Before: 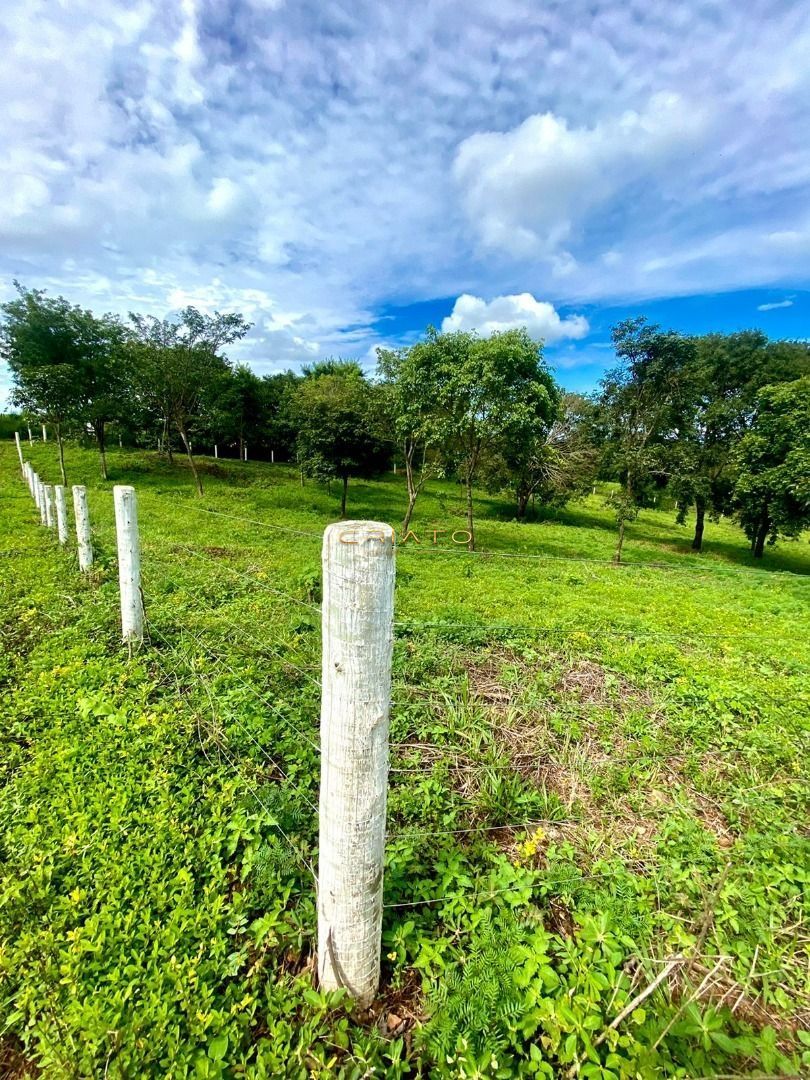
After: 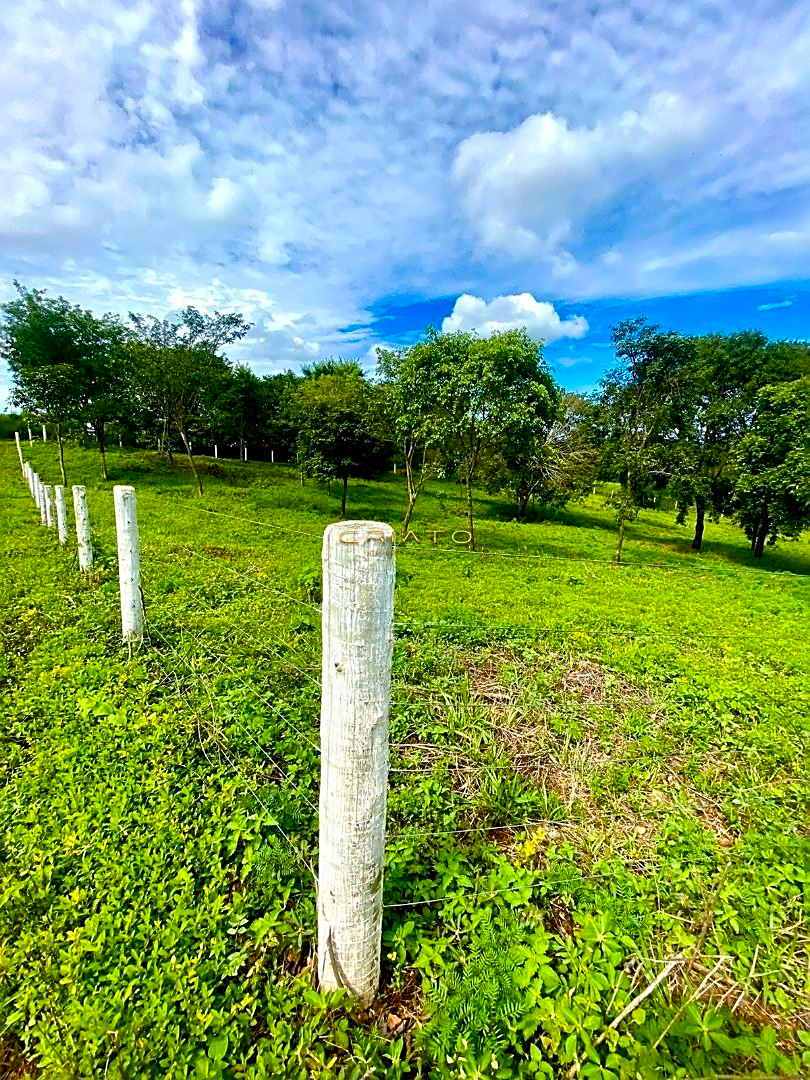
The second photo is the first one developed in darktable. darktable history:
sharpen: on, module defaults
color balance rgb: perceptual saturation grading › global saturation 20%, perceptual saturation grading › highlights 2.68%, perceptual saturation grading › shadows 50%
